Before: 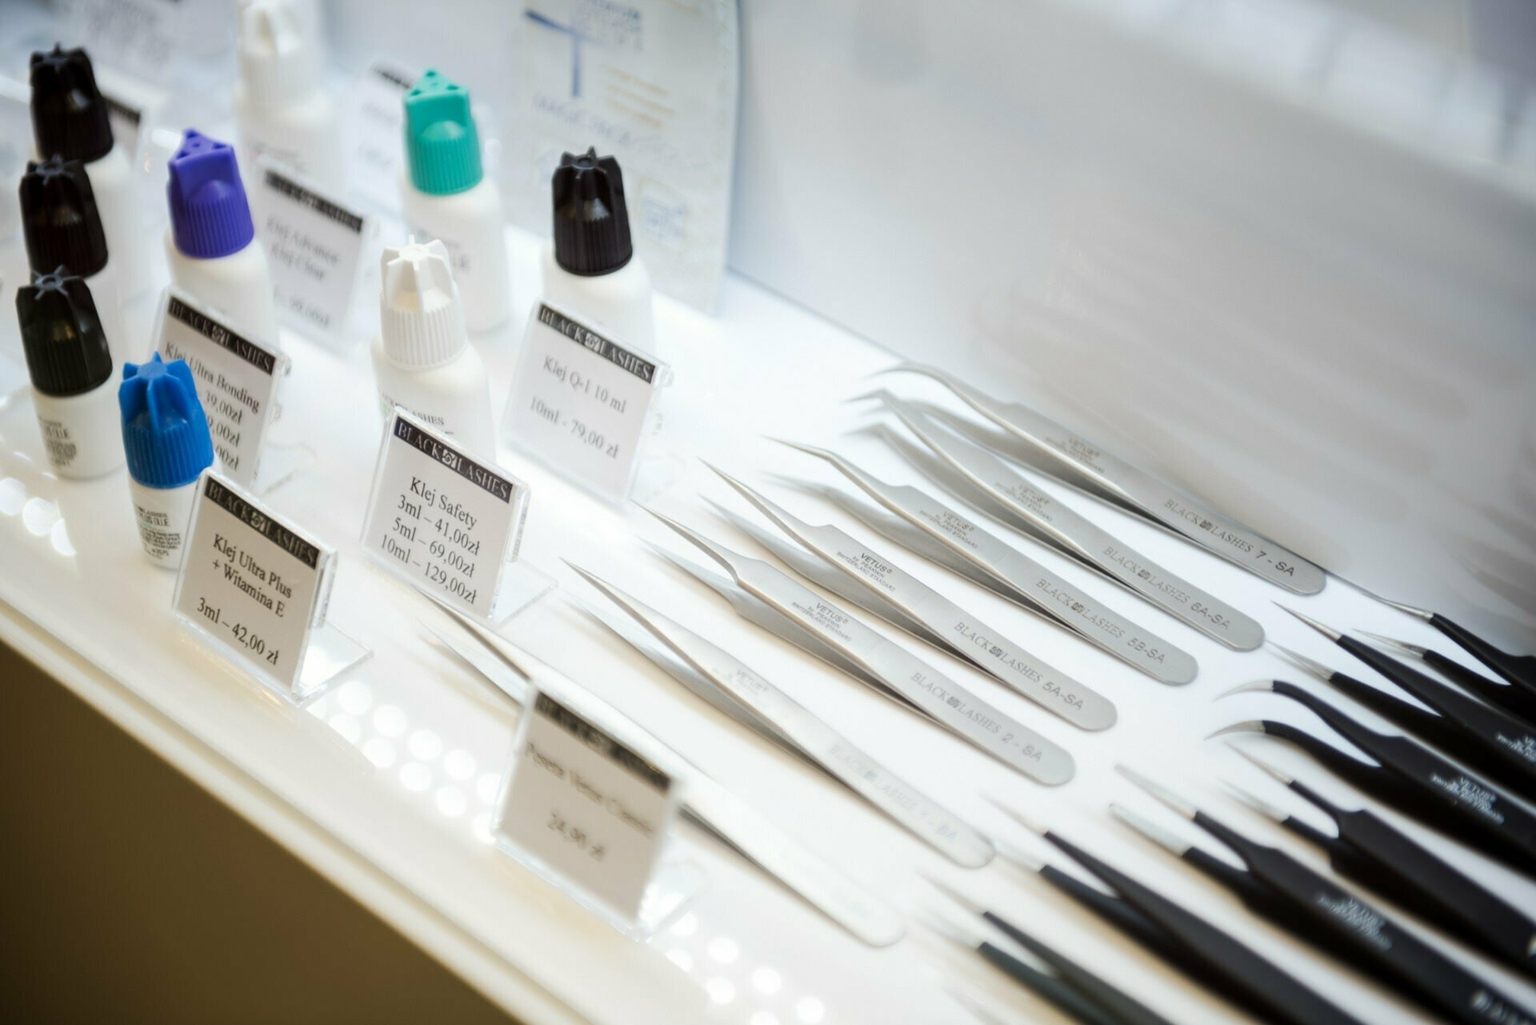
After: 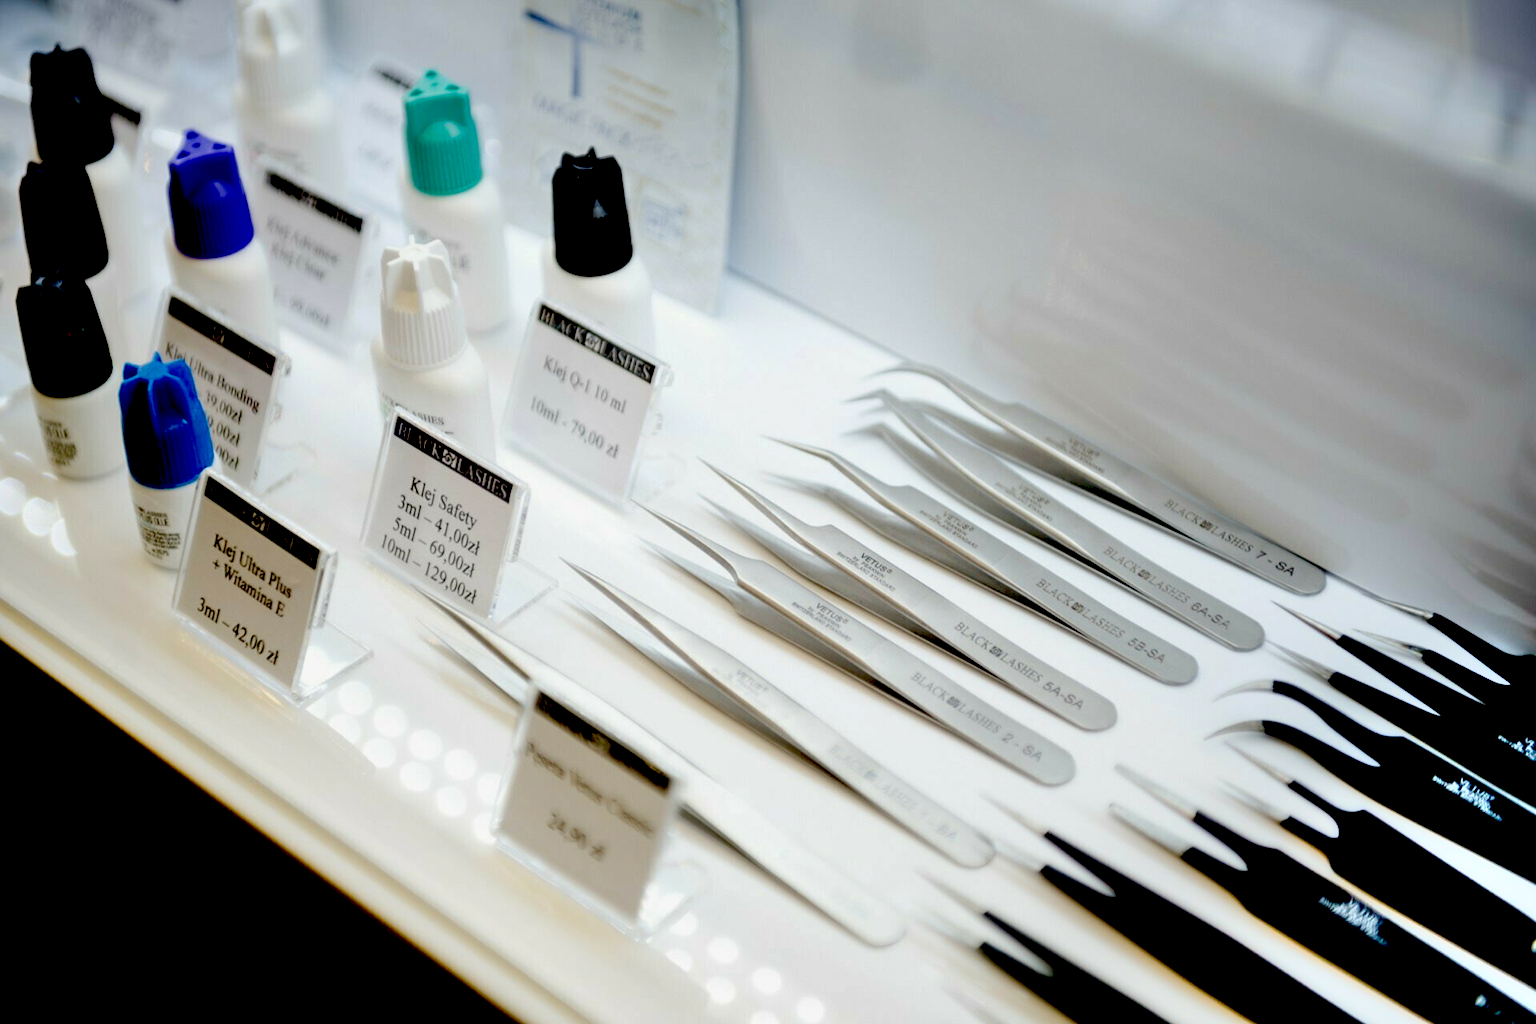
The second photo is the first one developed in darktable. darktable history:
exposure: black level correction 0.099, exposure -0.083 EV, compensate highlight preservation false
shadows and highlights: shadows 36.48, highlights -27.23, soften with gaussian
